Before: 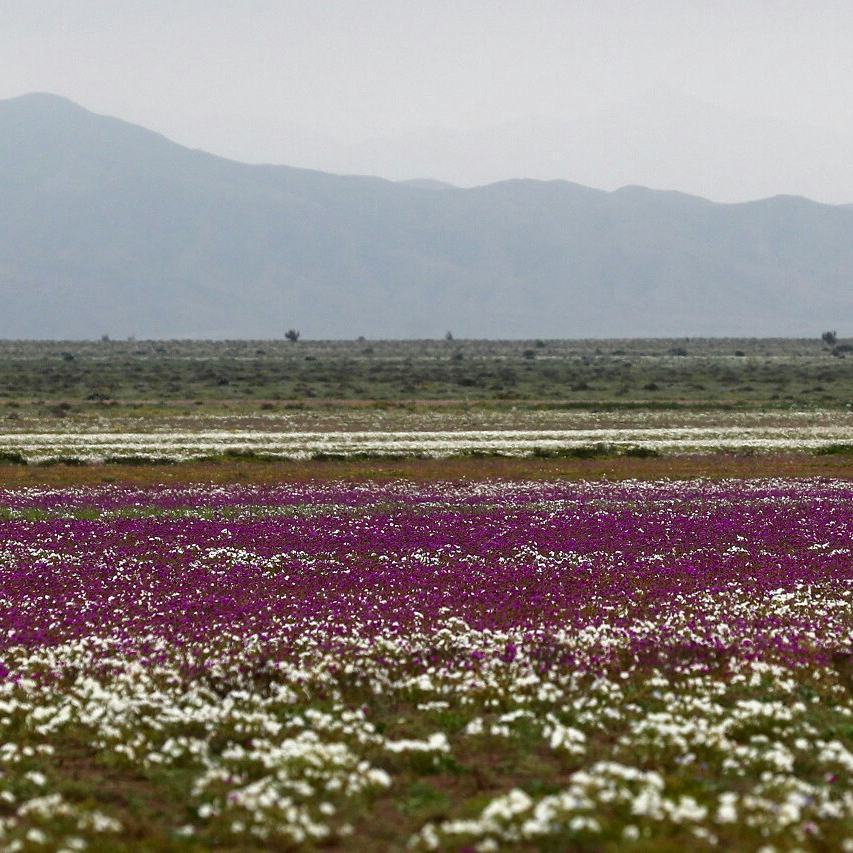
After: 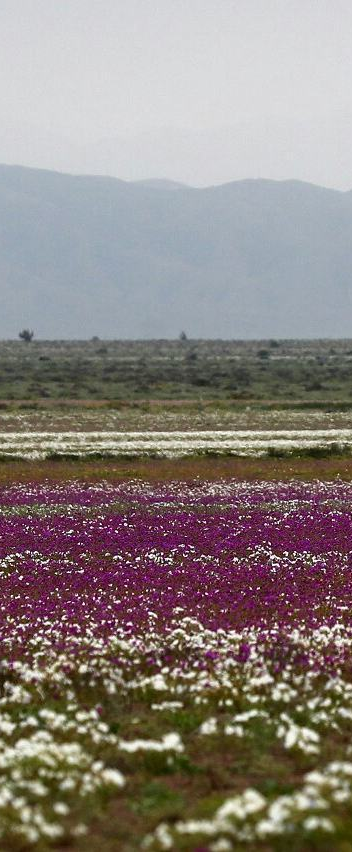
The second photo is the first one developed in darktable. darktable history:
crop: left 31.249%, right 27.42%
